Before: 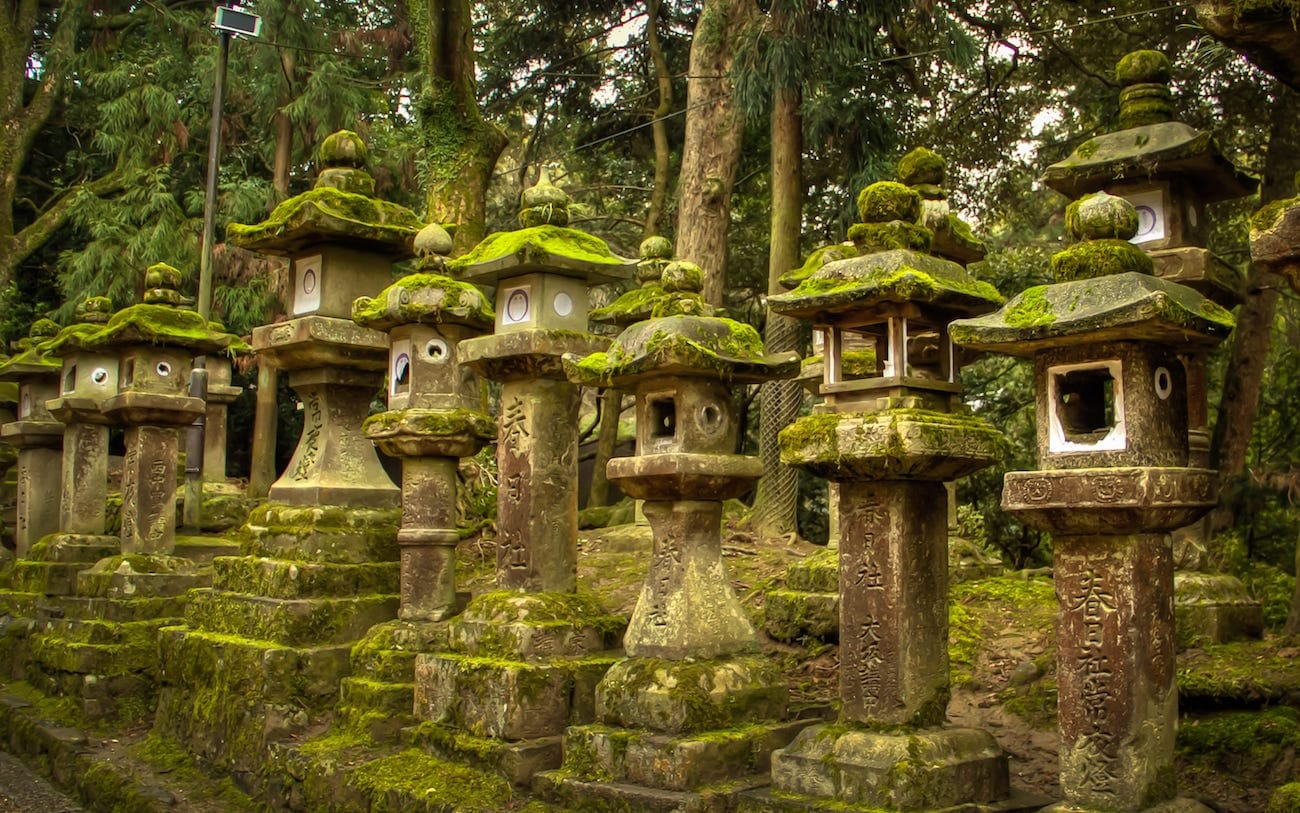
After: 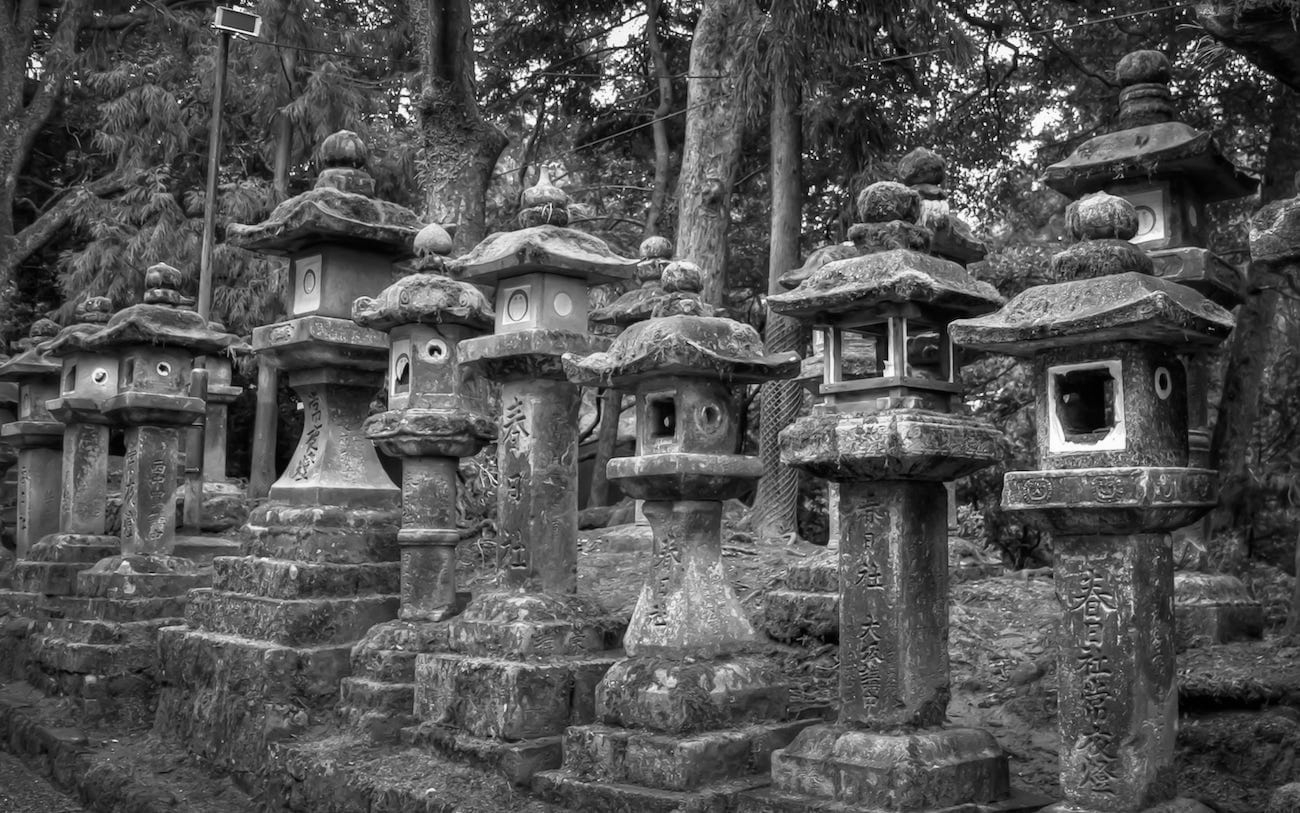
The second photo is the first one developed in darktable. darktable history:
monochrome: on, module defaults
rotate and perspective: automatic cropping off
